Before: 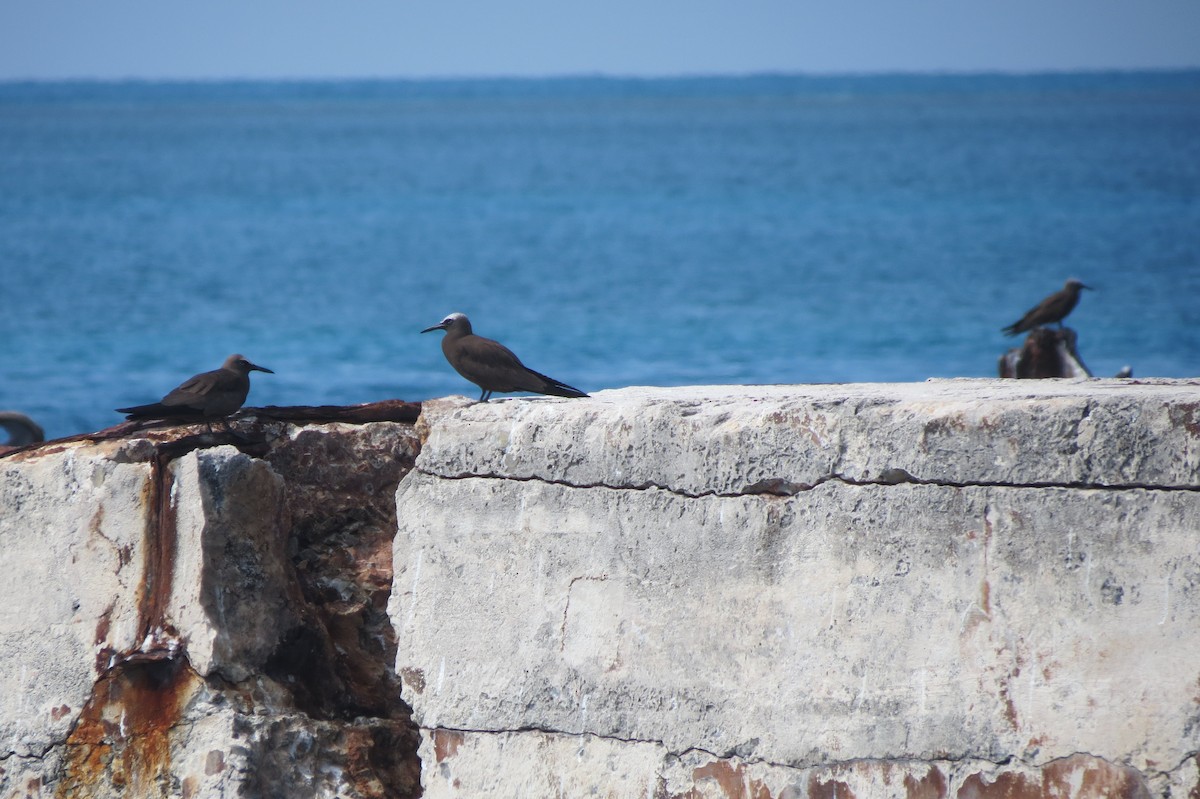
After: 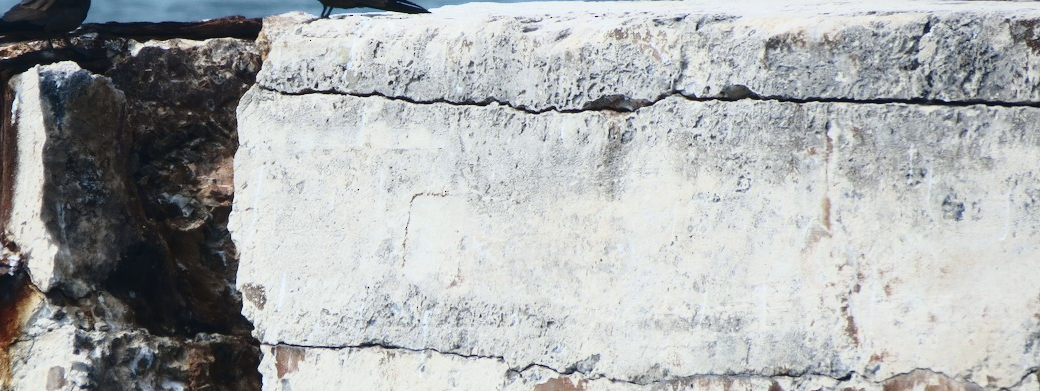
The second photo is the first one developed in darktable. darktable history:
rotate and perspective: crop left 0, crop top 0
crop and rotate: left 13.306%, top 48.129%, bottom 2.928%
tone curve: curves: ch0 [(0, 0.032) (0.078, 0.052) (0.236, 0.168) (0.43, 0.472) (0.508, 0.566) (0.66, 0.754) (0.79, 0.883) (0.994, 0.974)]; ch1 [(0, 0) (0.161, 0.092) (0.35, 0.33) (0.379, 0.401) (0.456, 0.456) (0.508, 0.501) (0.547, 0.531) (0.573, 0.563) (0.625, 0.602) (0.718, 0.734) (1, 1)]; ch2 [(0, 0) (0.369, 0.427) (0.44, 0.434) (0.502, 0.501) (0.54, 0.537) (0.586, 0.59) (0.621, 0.604) (1, 1)], color space Lab, independent channels, preserve colors none
